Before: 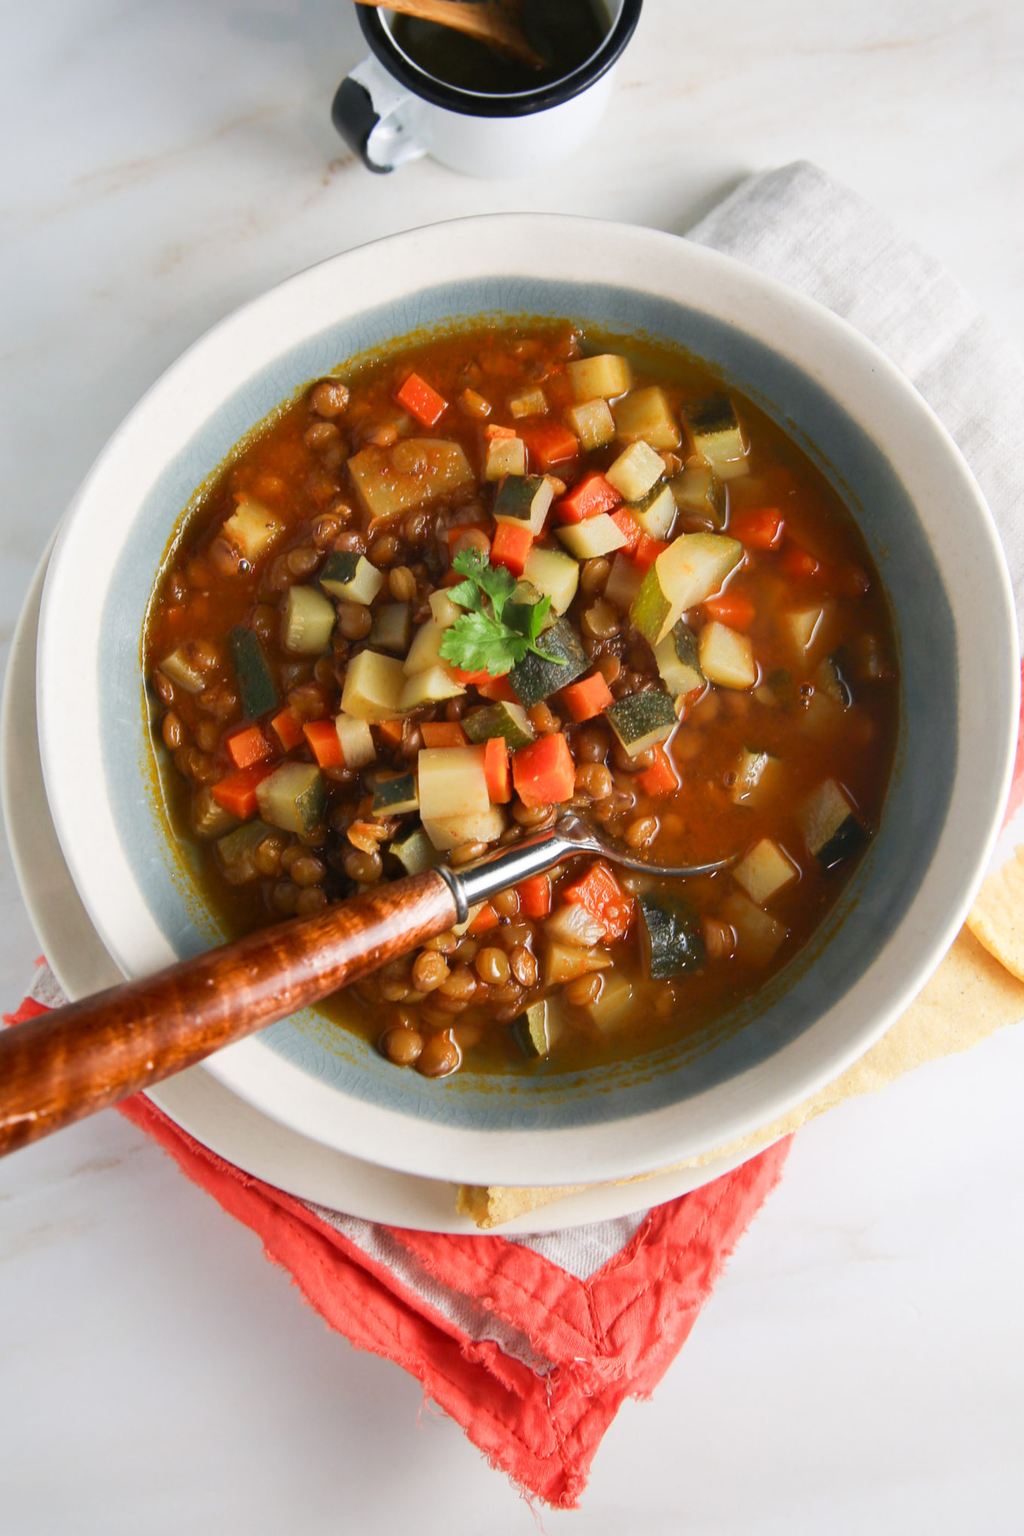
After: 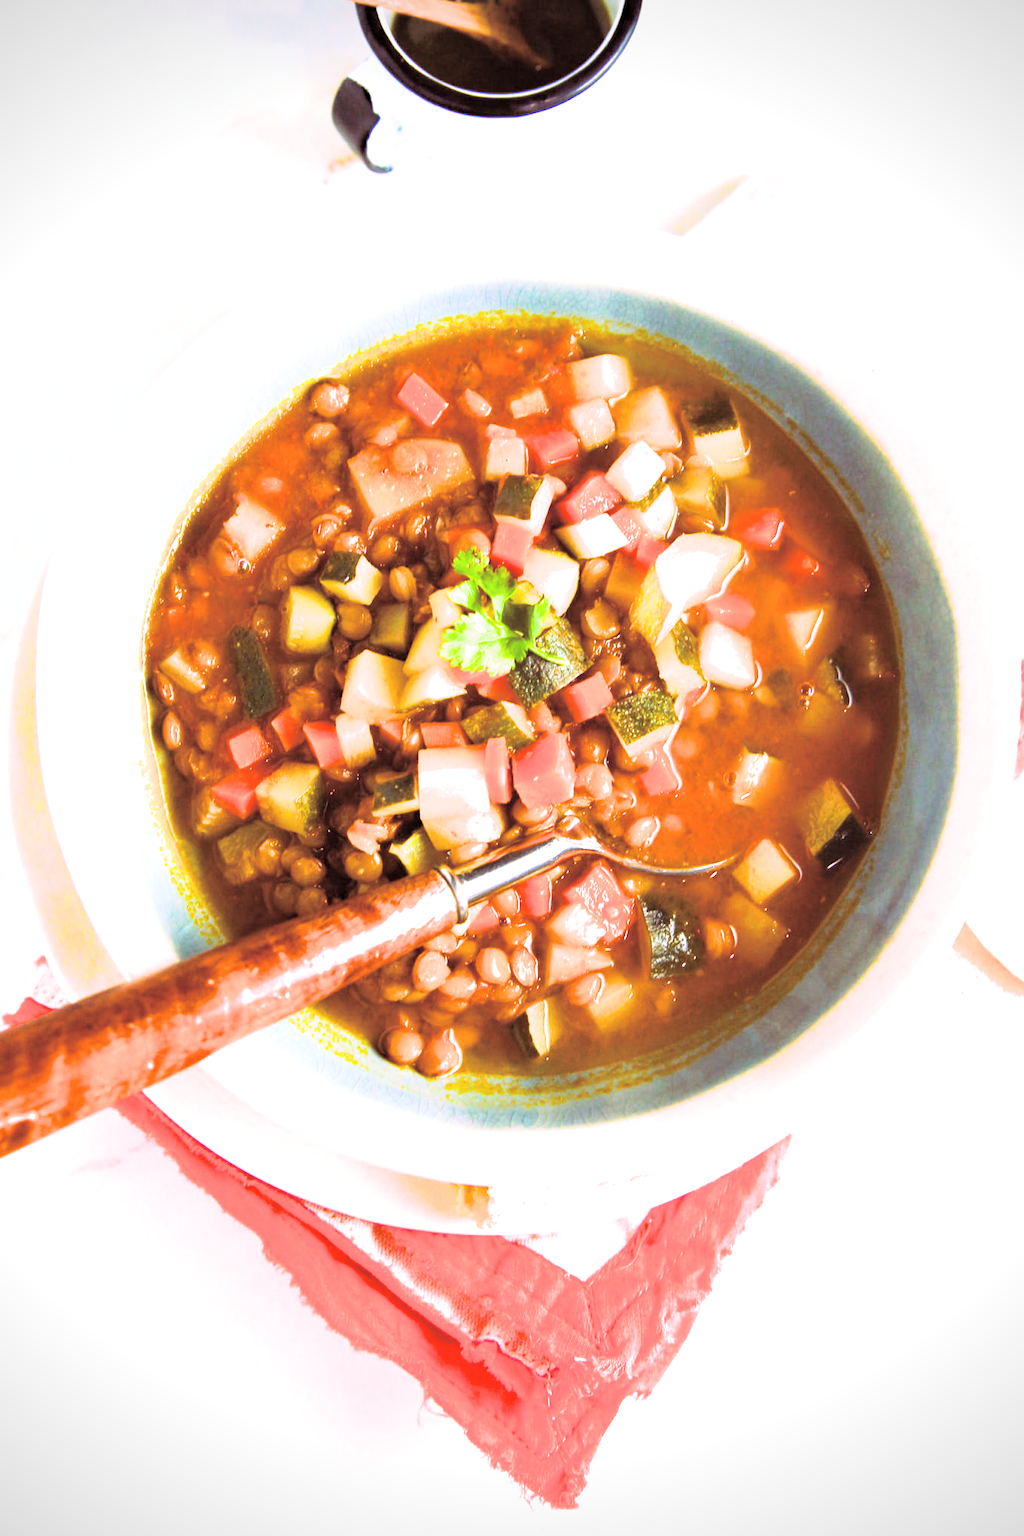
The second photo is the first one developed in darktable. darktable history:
haze removal: strength 0.29, distance 0.25, compatibility mode true, adaptive false
tone equalizer: on, module defaults
color balance rgb: perceptual saturation grading › global saturation 25%, perceptual brilliance grading › global brilliance 35%, perceptual brilliance grading › highlights 50%, perceptual brilliance grading › mid-tones 60%, perceptual brilliance grading › shadows 35%, global vibrance 20%
filmic rgb: black relative exposure -7.65 EV, white relative exposure 4.56 EV, hardness 3.61, color science v6 (2022)
contrast brightness saturation: brightness 0.15
local contrast: highlights 100%, shadows 100%, detail 120%, midtone range 0.2
split-toning: highlights › hue 298.8°, highlights › saturation 0.73, compress 41.76%
vignetting: fall-off start 91.19%
